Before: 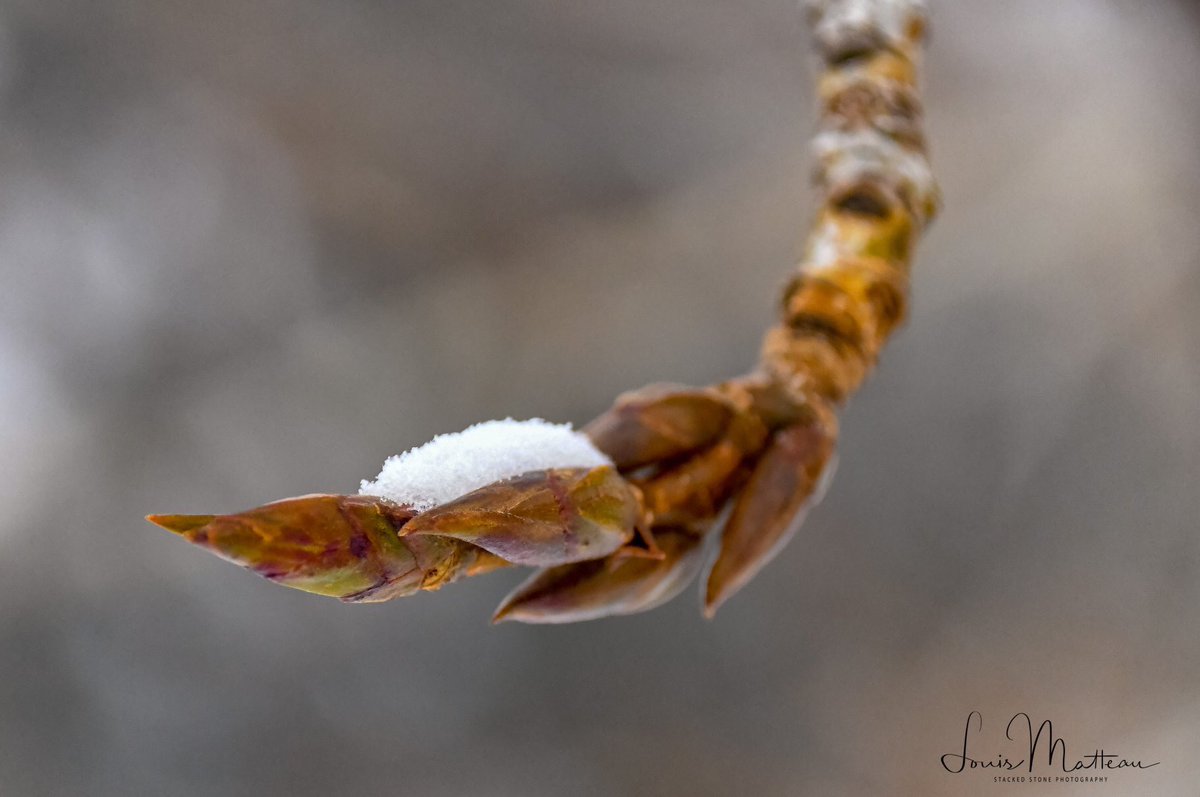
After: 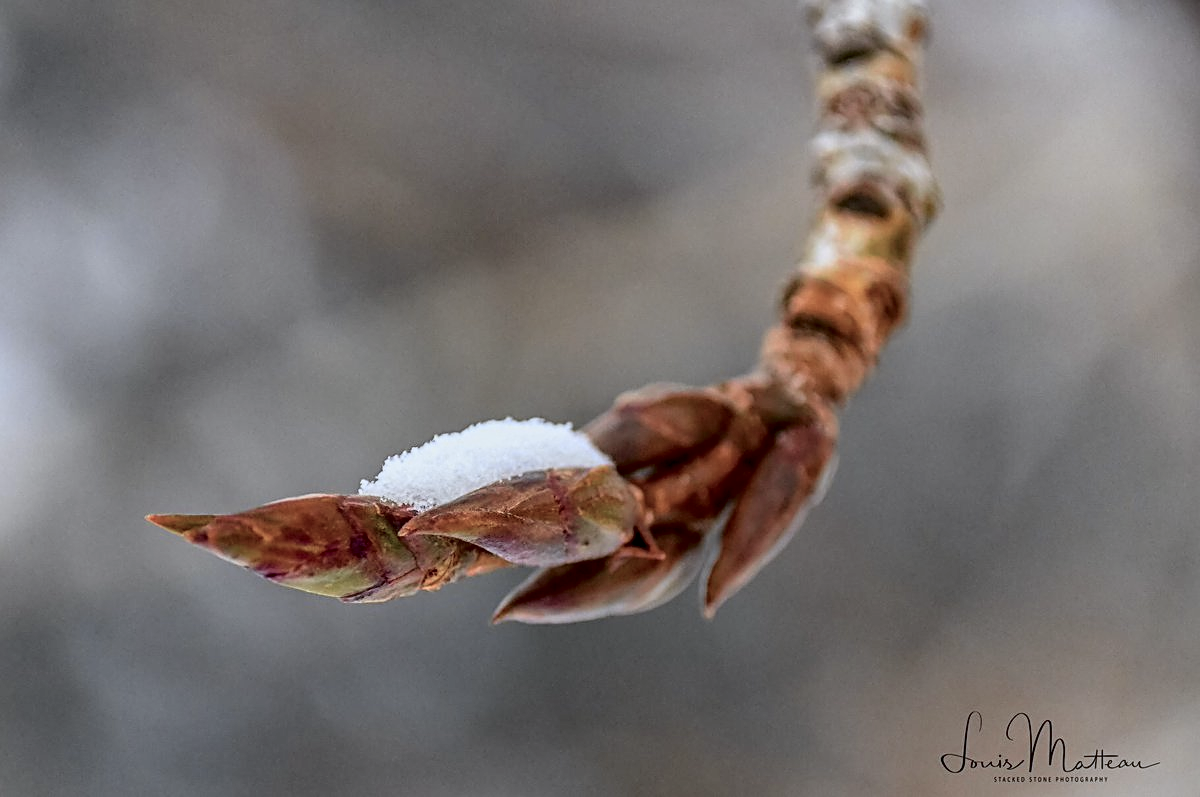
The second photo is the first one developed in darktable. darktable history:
rotate and perspective: crop left 0, crop top 0
tone curve: curves: ch0 [(0, 0.009) (0.105, 0.069) (0.195, 0.154) (0.289, 0.278) (0.384, 0.391) (0.513, 0.53) (0.66, 0.667) (0.895, 0.863) (1, 0.919)]; ch1 [(0, 0) (0.161, 0.092) (0.35, 0.33) (0.403, 0.395) (0.456, 0.469) (0.502, 0.499) (0.519, 0.514) (0.576, 0.587) (0.642, 0.645) (0.701, 0.742) (1, 0.942)]; ch2 [(0, 0) (0.371, 0.362) (0.437, 0.437) (0.501, 0.5) (0.53, 0.528) (0.569, 0.551) (0.619, 0.58) (0.883, 0.752) (1, 0.929)], color space Lab, independent channels, preserve colors none
sharpen: on, module defaults
local contrast: on, module defaults
white balance: red 0.98, blue 1.034
